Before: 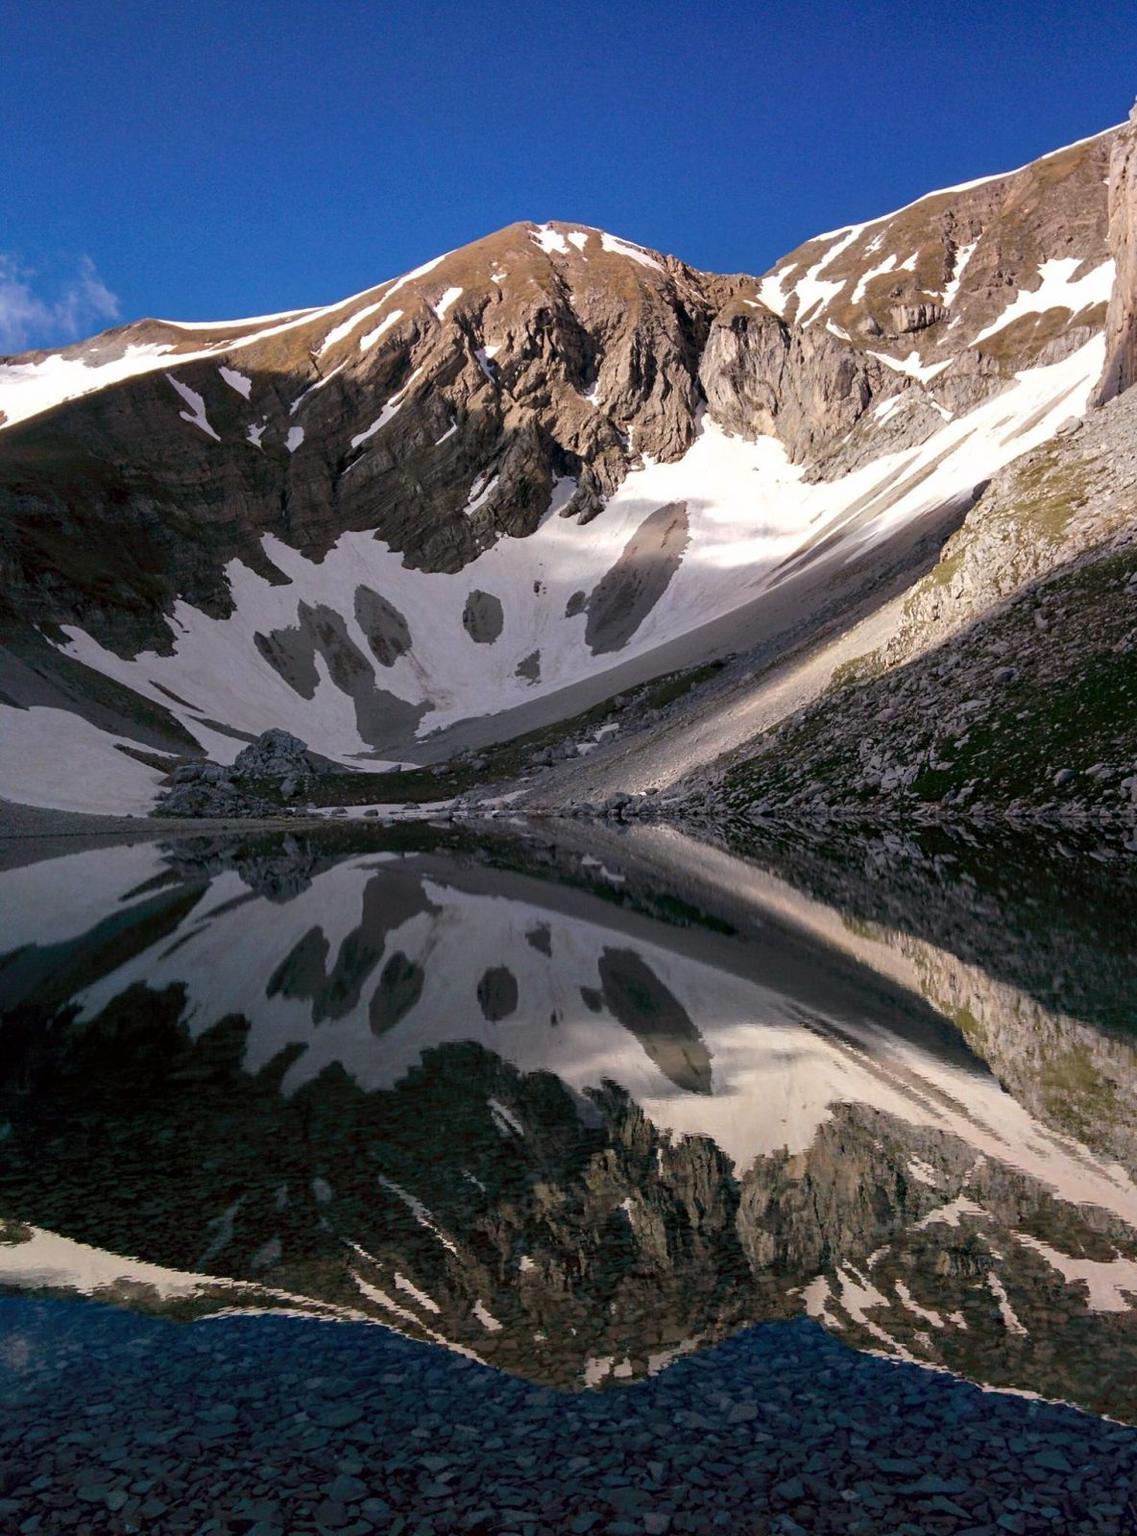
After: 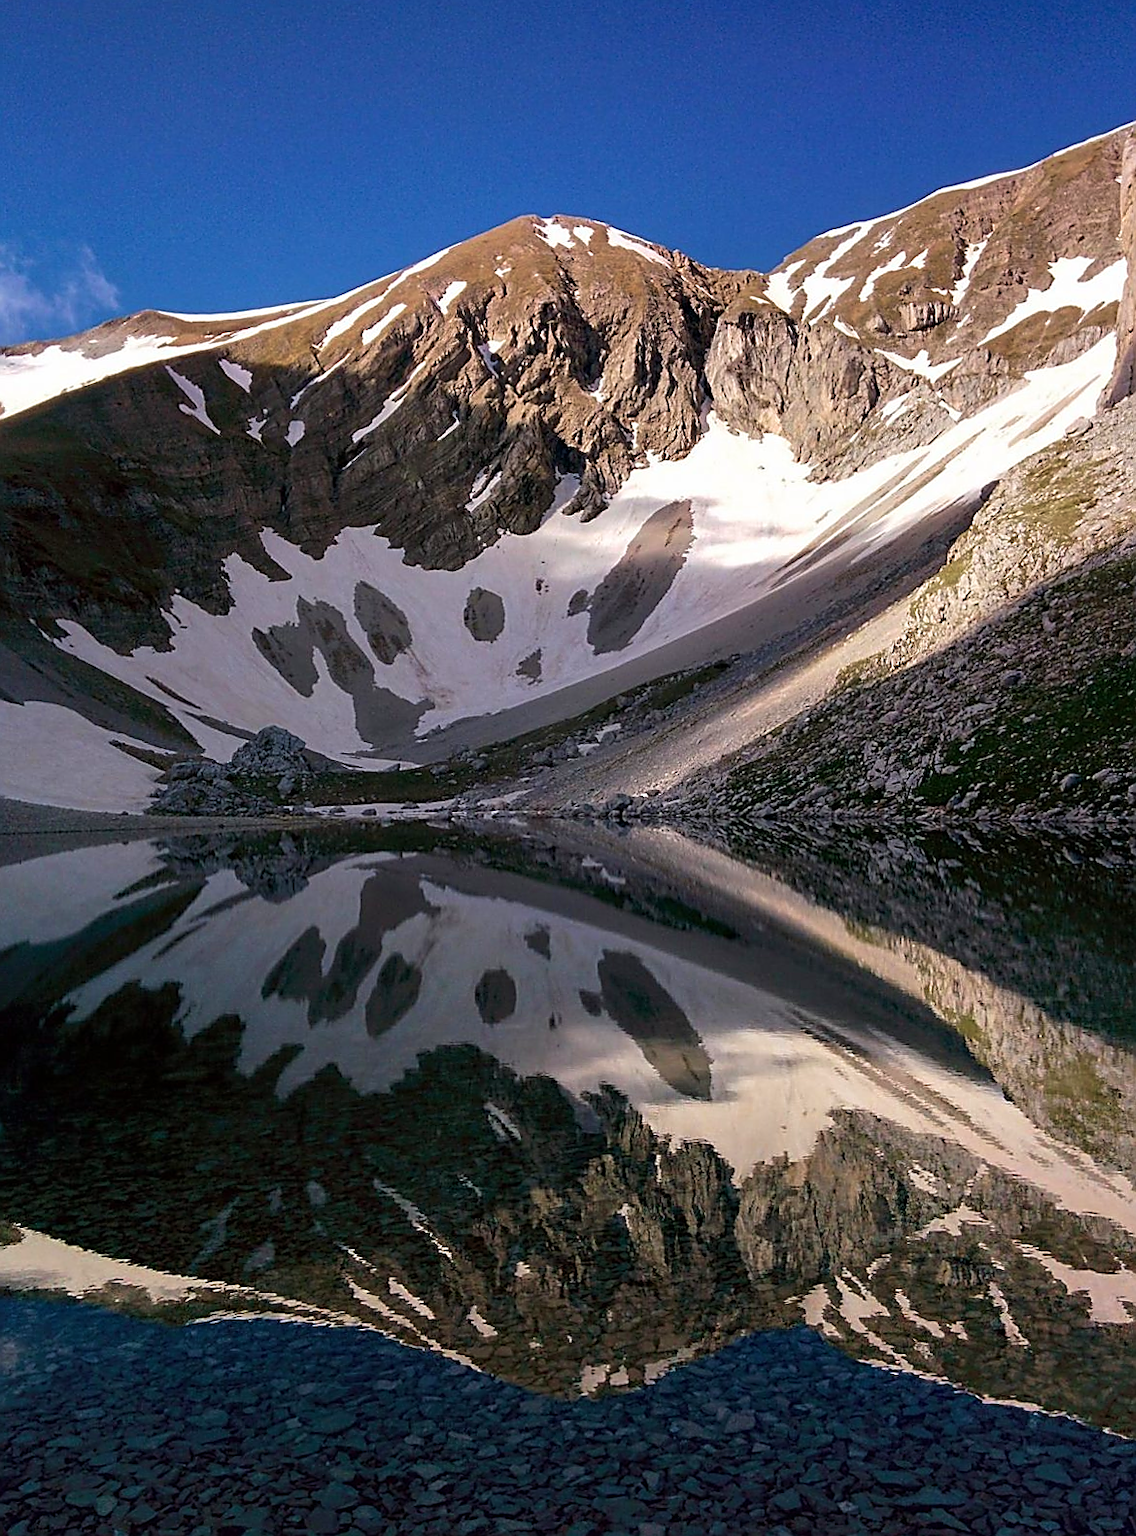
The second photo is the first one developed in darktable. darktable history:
crop and rotate: angle -0.5°
velvia: on, module defaults
sharpen: radius 1.4, amount 1.25, threshold 0.7
